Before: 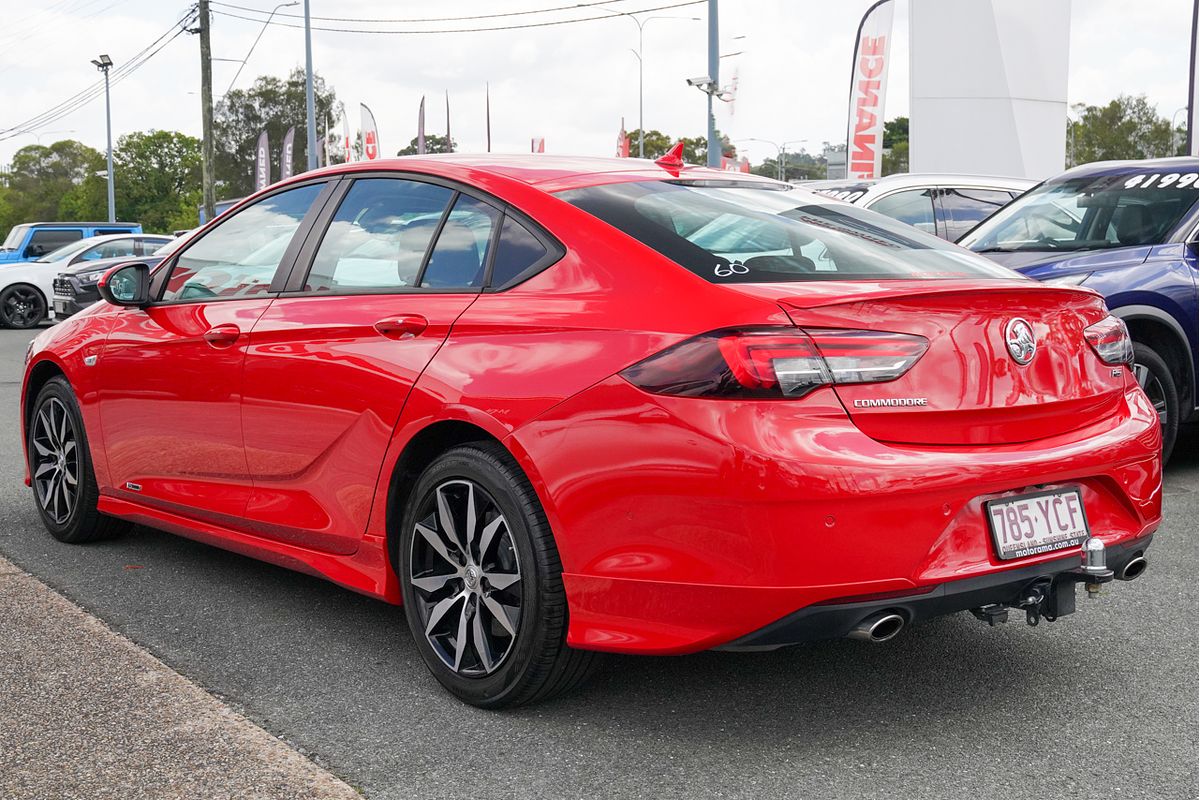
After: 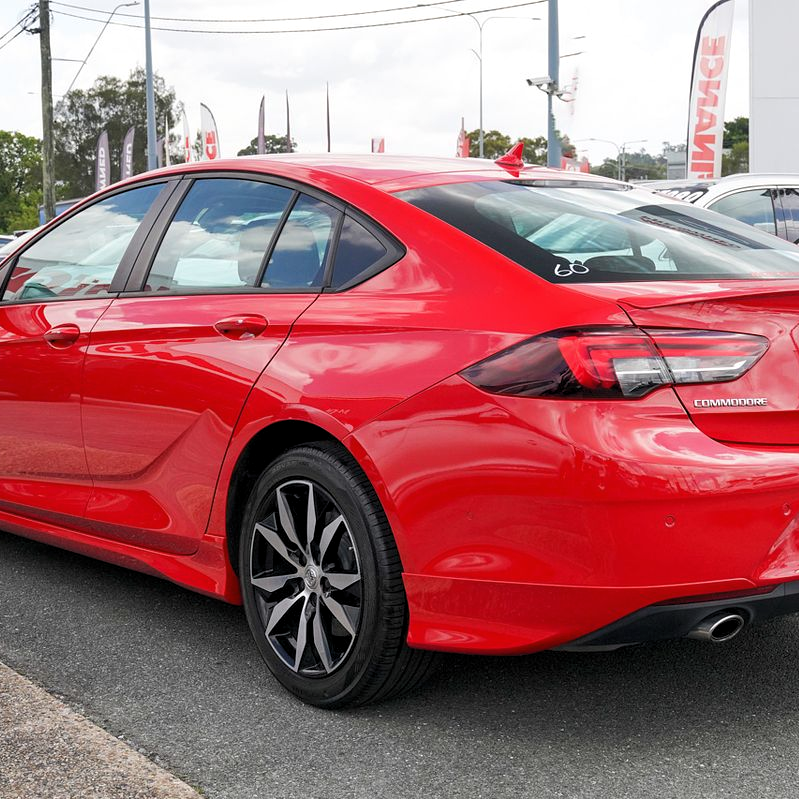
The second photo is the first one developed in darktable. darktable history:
crop and rotate: left 13.342%, right 19.991%
levels: levels [0.026, 0.507, 0.987]
